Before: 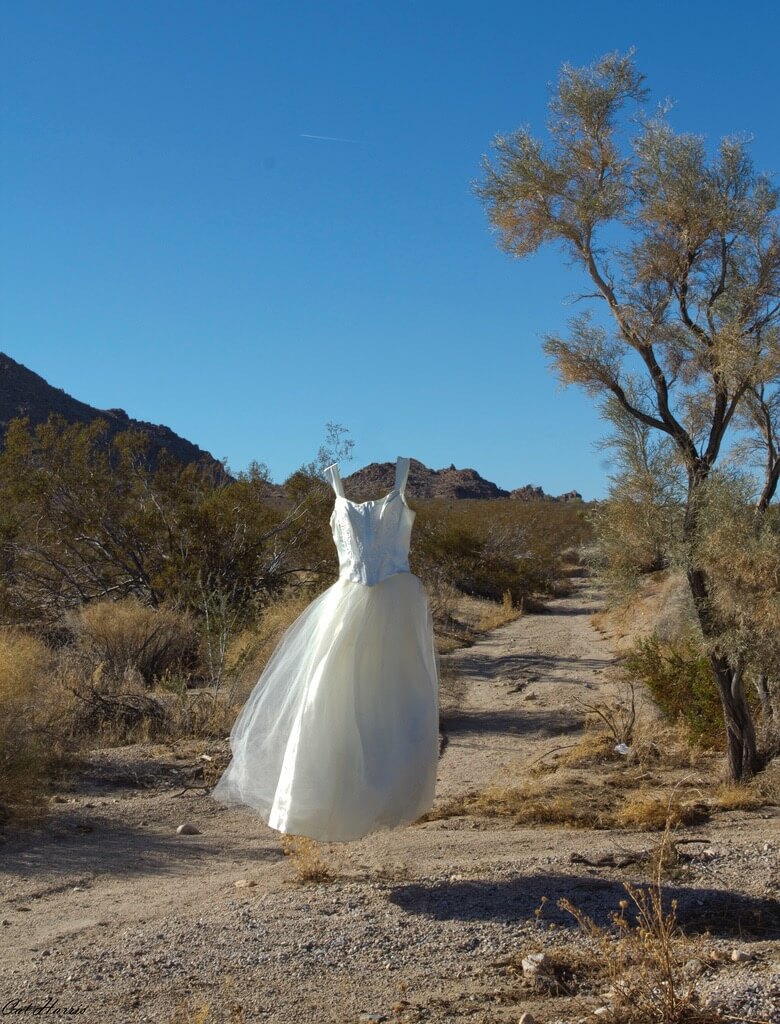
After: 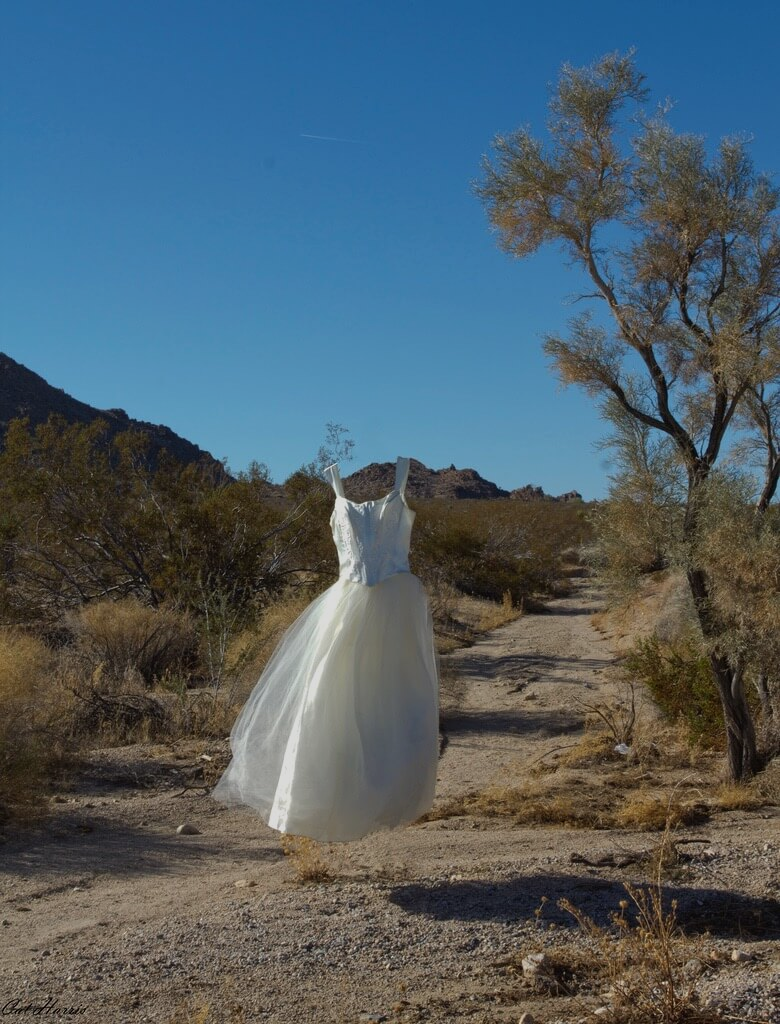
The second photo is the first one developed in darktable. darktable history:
exposure: exposure -0.492 EV, compensate highlight preservation false
